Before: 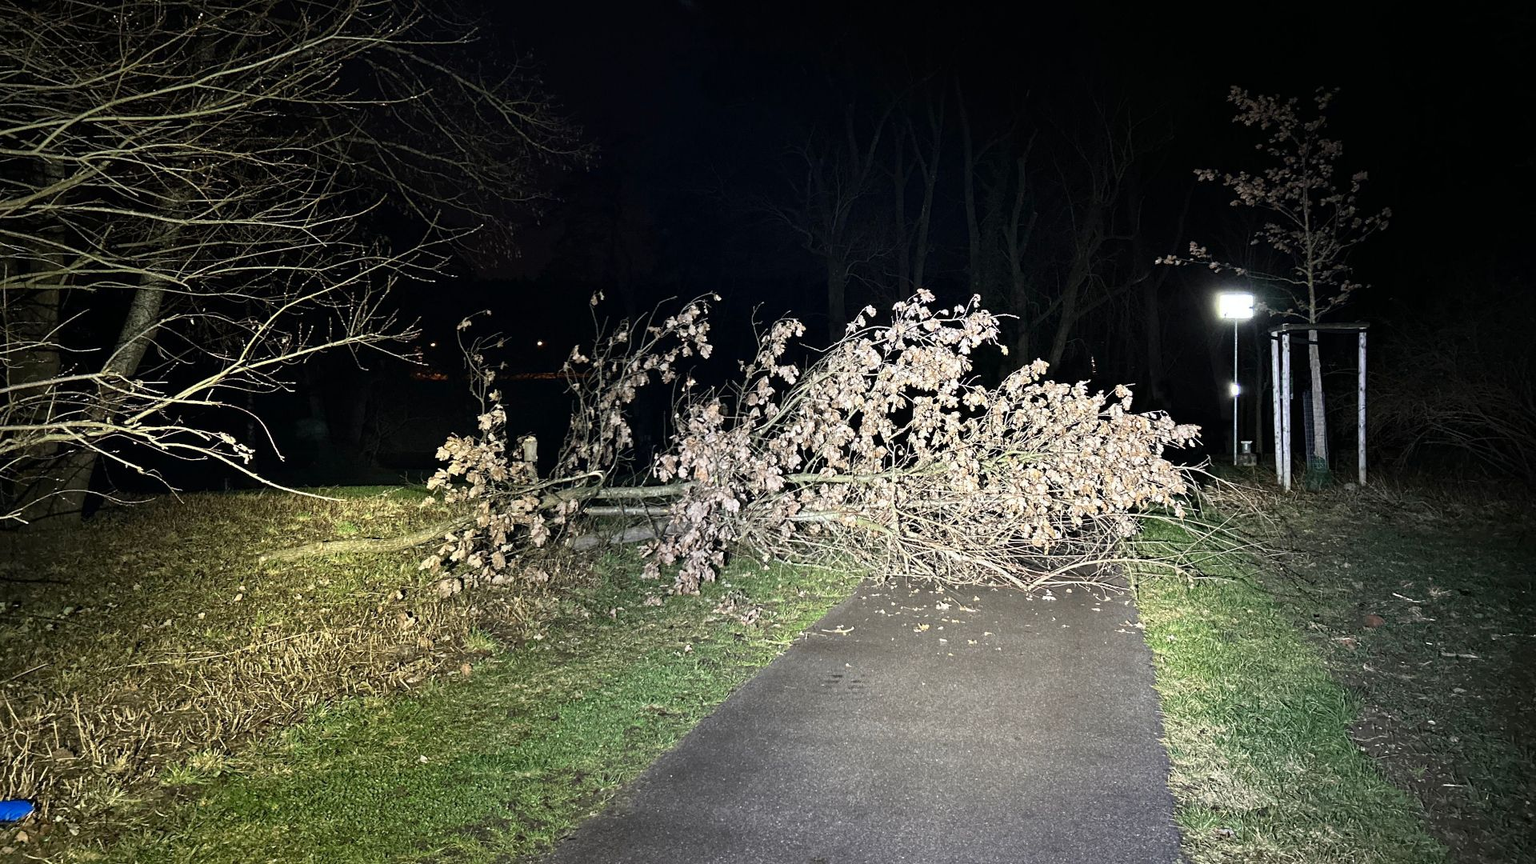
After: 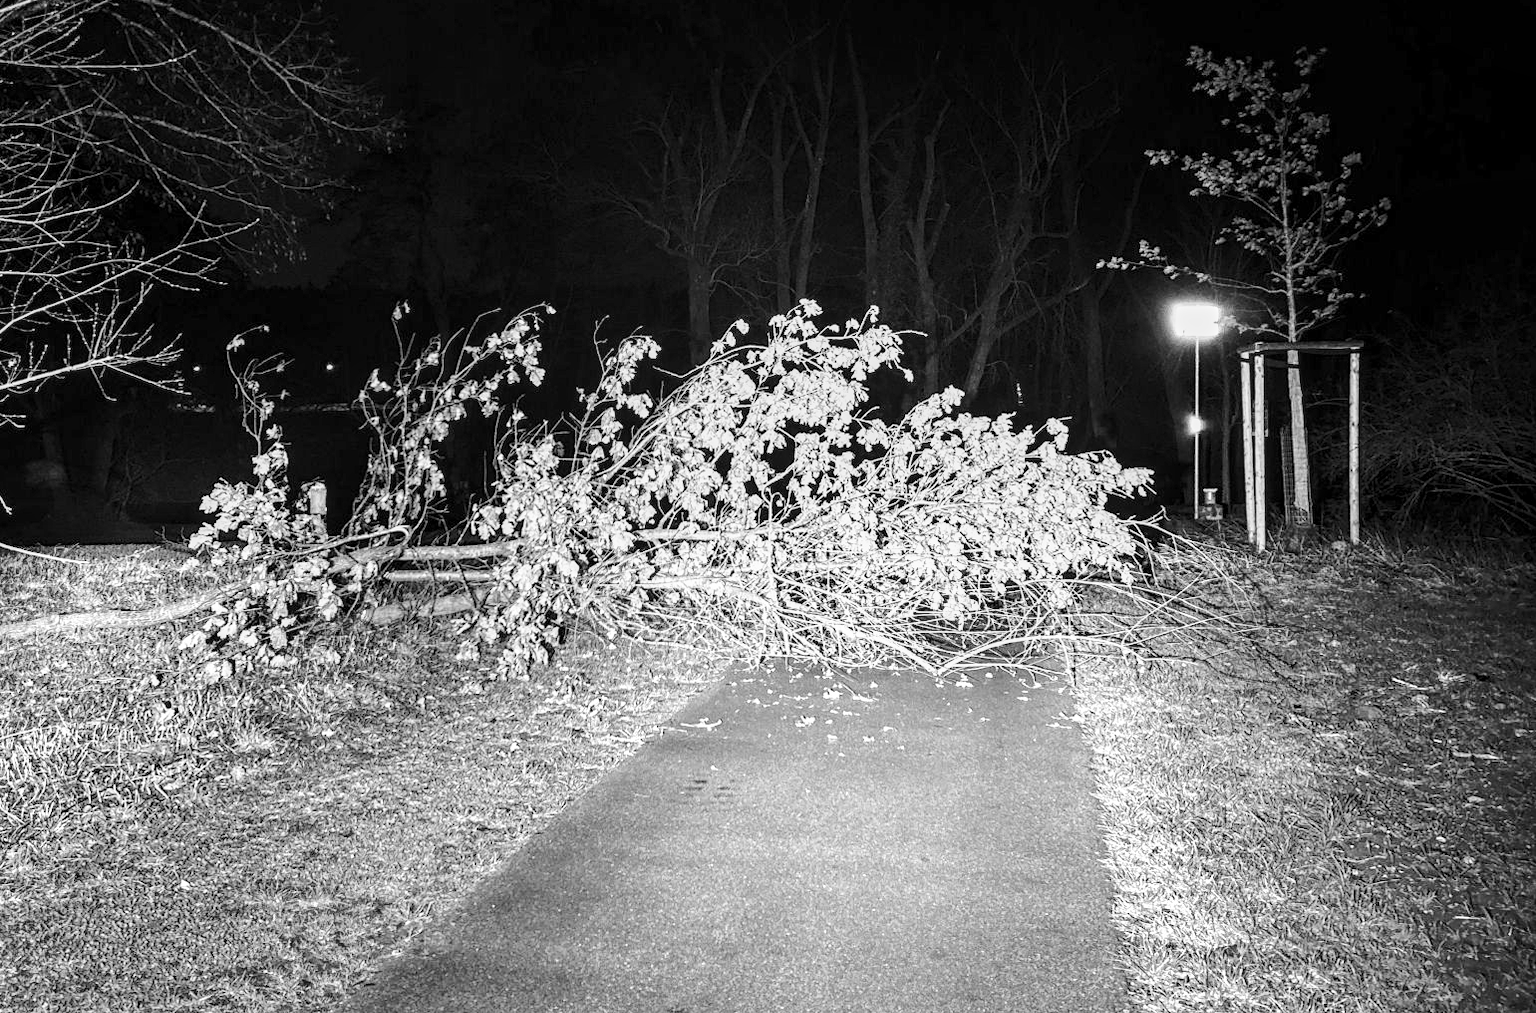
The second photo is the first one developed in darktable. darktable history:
base curve: curves: ch0 [(0, 0) (0.025, 0.046) (0.112, 0.277) (0.467, 0.74) (0.814, 0.929) (1, 0.942)]
color balance rgb: perceptual saturation grading › global saturation 34.05%, global vibrance 5.56%
monochrome: a -6.99, b 35.61, size 1.4
crop and rotate: left 17.959%, top 5.771%, right 1.742%
local contrast: highlights 61%, detail 143%, midtone range 0.428
